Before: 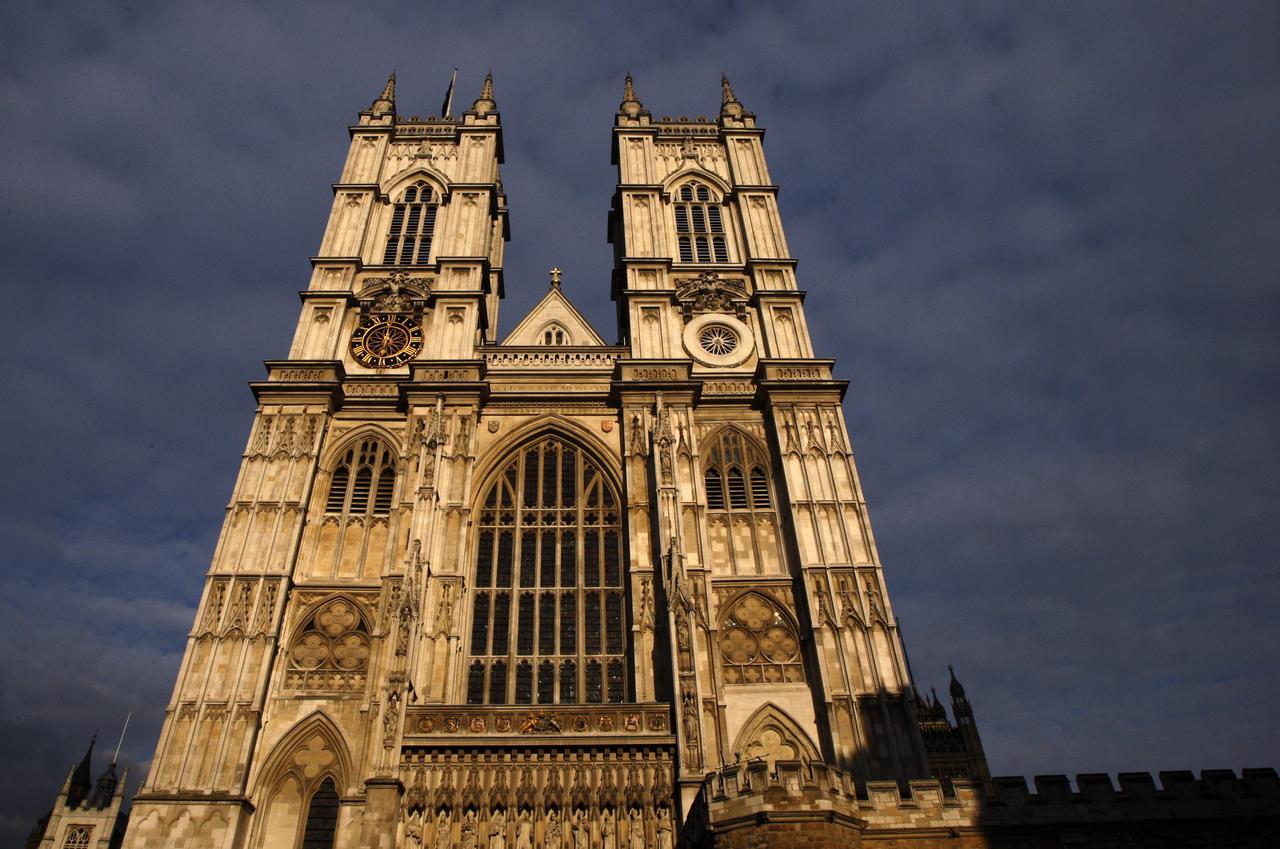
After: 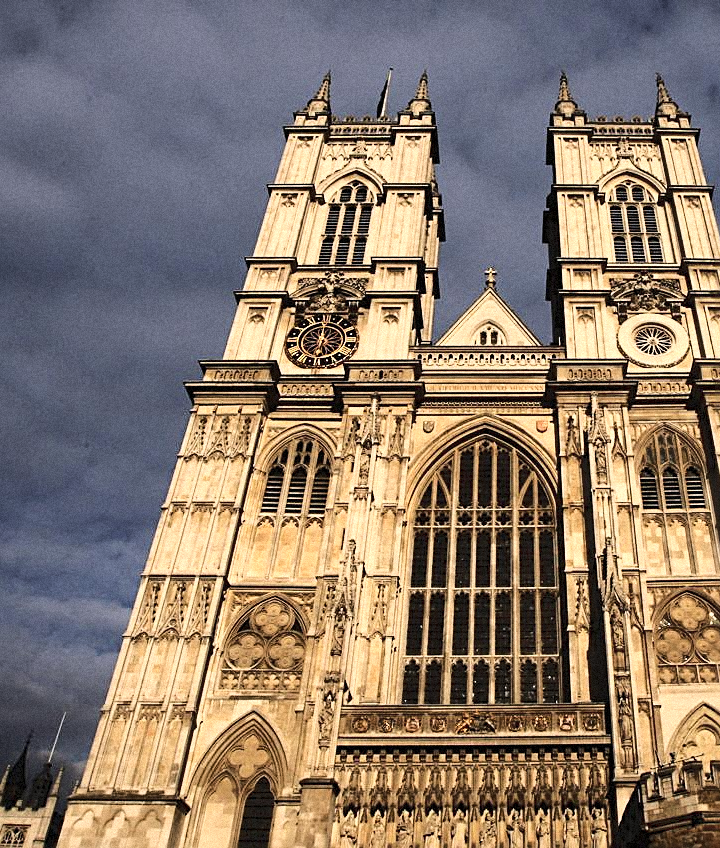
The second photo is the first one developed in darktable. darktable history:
sharpen: on, module defaults
rgb curve: mode RGB, independent channels
shadows and highlights: shadows 62.66, white point adjustment 0.37, highlights -34.44, compress 83.82%
base curve: curves: ch0 [(0, 0) (0.032, 0.037) (0.105, 0.228) (0.435, 0.76) (0.856, 0.983) (1, 1)]
grain: mid-tones bias 0%
contrast brightness saturation: contrast 0.06, brightness -0.01, saturation -0.23
crop: left 5.114%, right 38.589%
